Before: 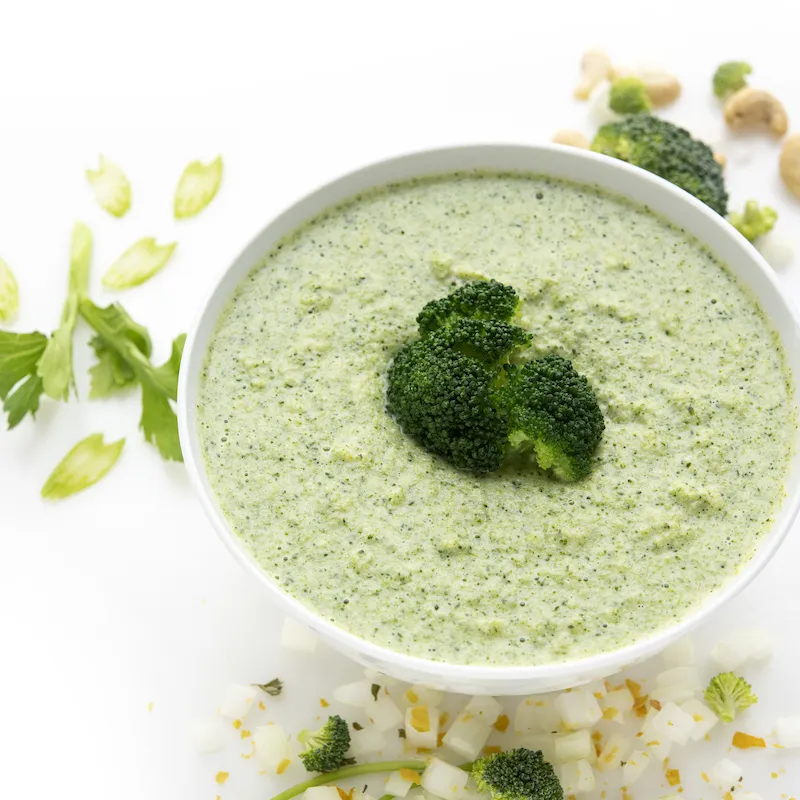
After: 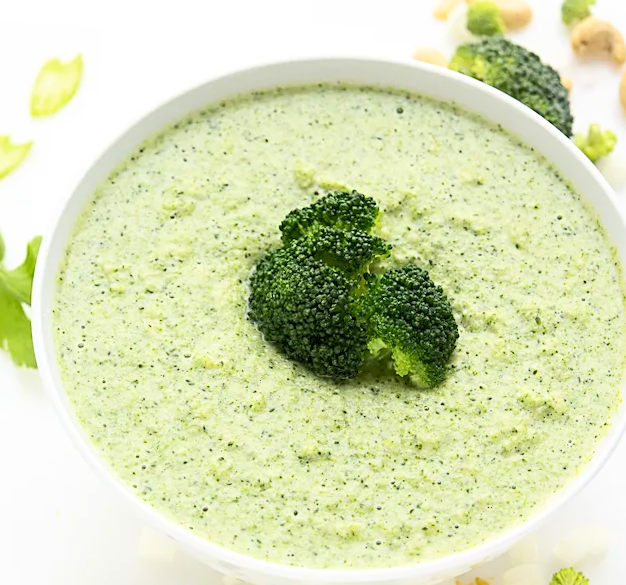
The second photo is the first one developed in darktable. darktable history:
contrast brightness saturation: contrast 0.2, brightness 0.16, saturation 0.22
crop and rotate: left 20.74%, top 7.912%, right 0.375%, bottom 13.378%
sharpen: on, module defaults
rotate and perspective: rotation 0.679°, lens shift (horizontal) 0.136, crop left 0.009, crop right 0.991, crop top 0.078, crop bottom 0.95
